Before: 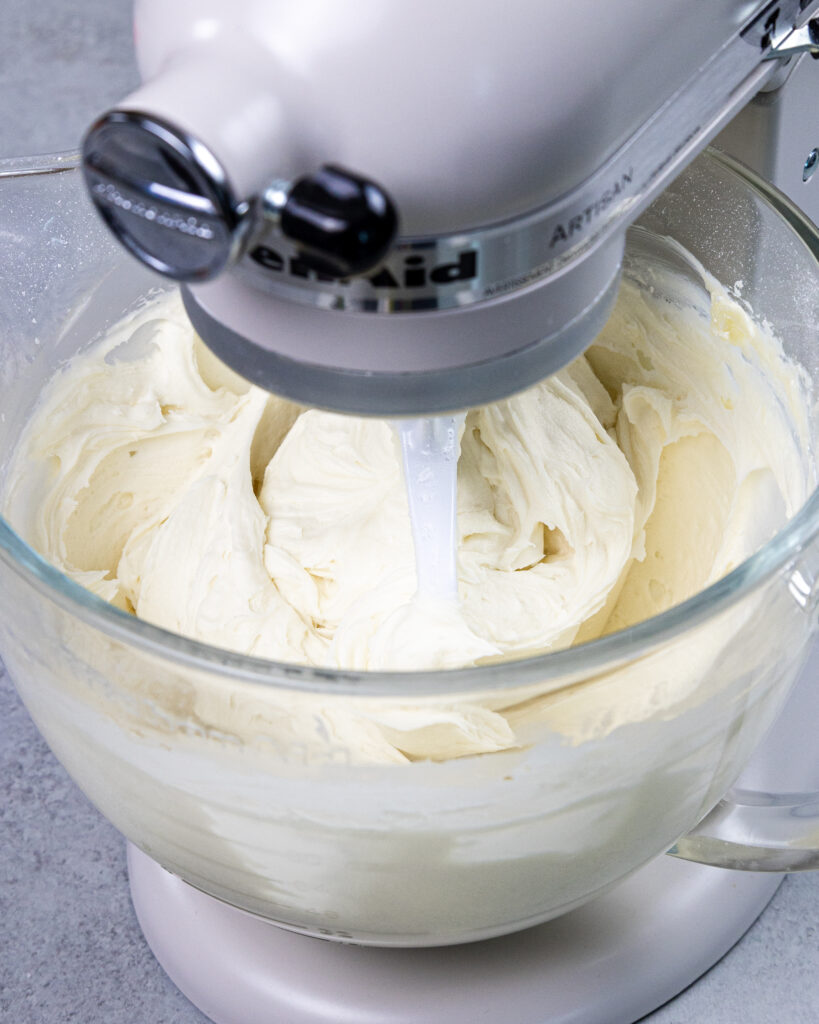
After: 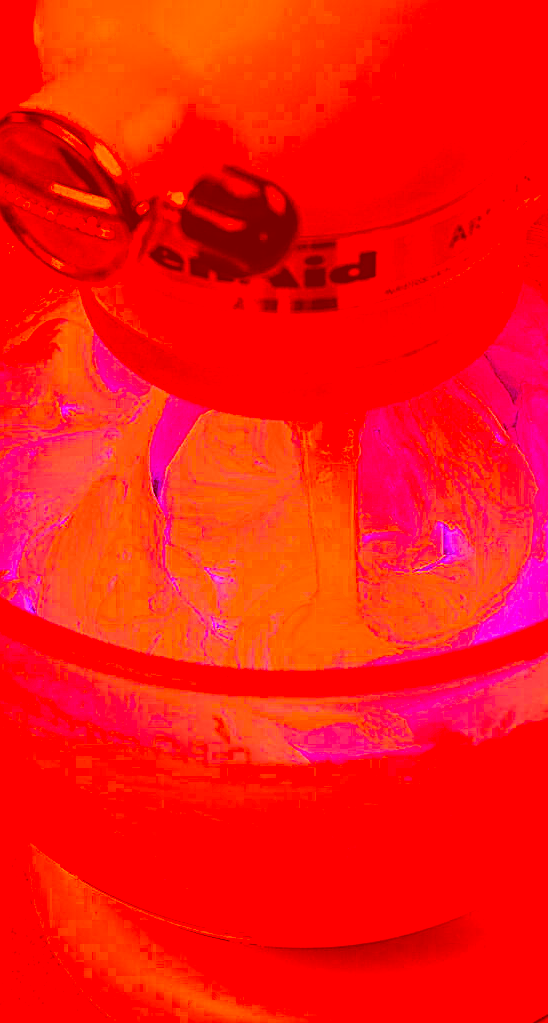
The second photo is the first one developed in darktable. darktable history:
crop and rotate: left 12.31%, right 20.754%
color balance rgb: shadows lift › hue 85.56°, global offset › chroma 0.095%, global offset › hue 253.6°, perceptual saturation grading › global saturation 30.715%
color correction: highlights a* -39.28, highlights b* -39.69, shadows a* -39.85, shadows b* -39.51, saturation -2.99
sharpen: radius 1.7, amount 1.283
